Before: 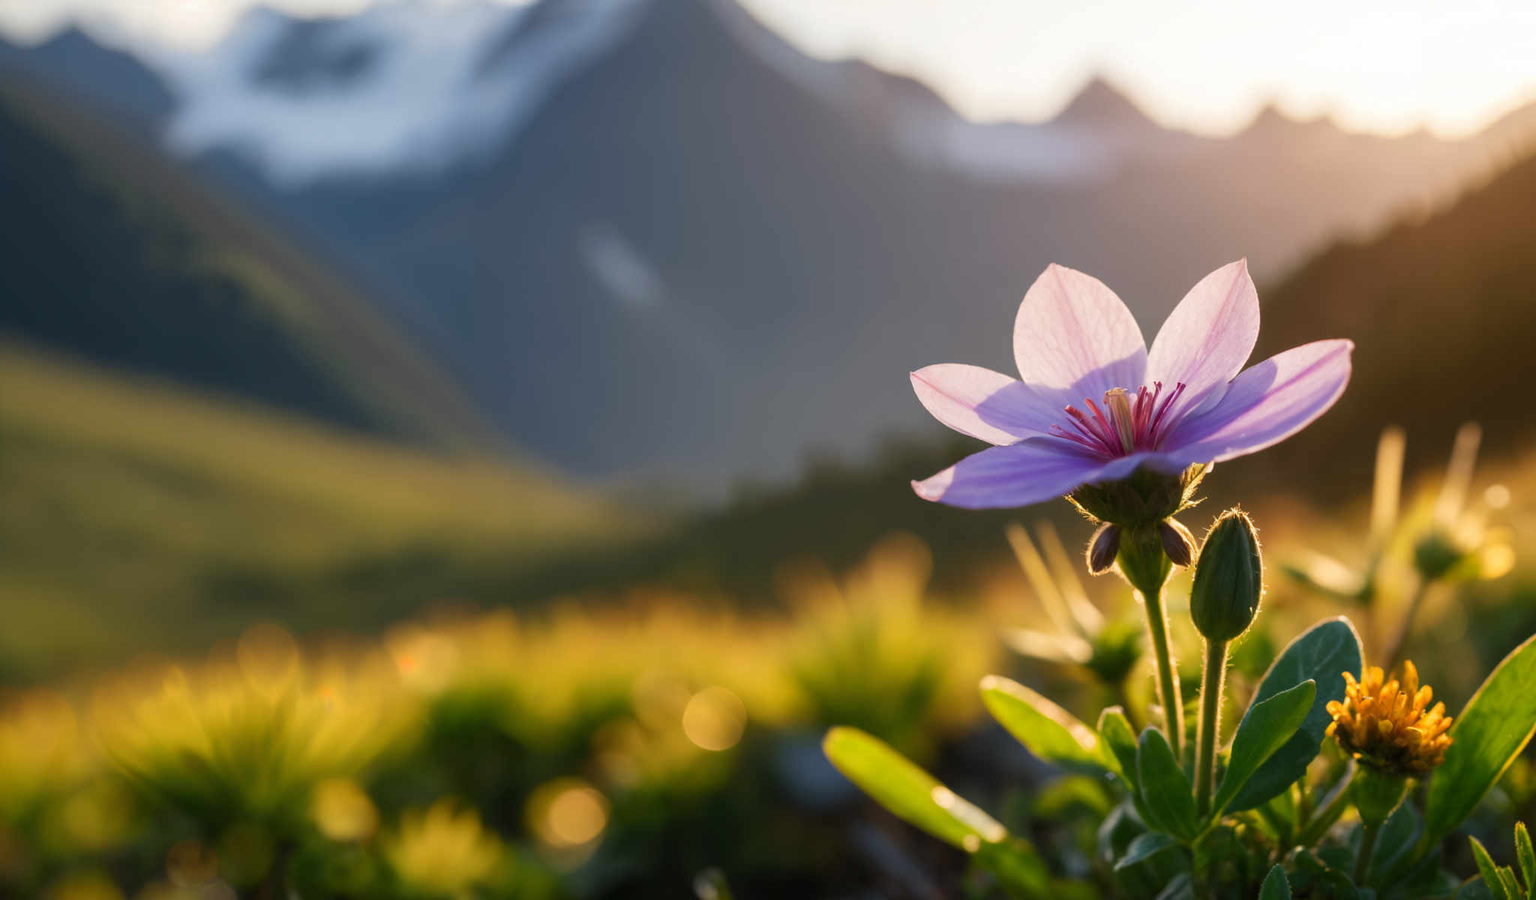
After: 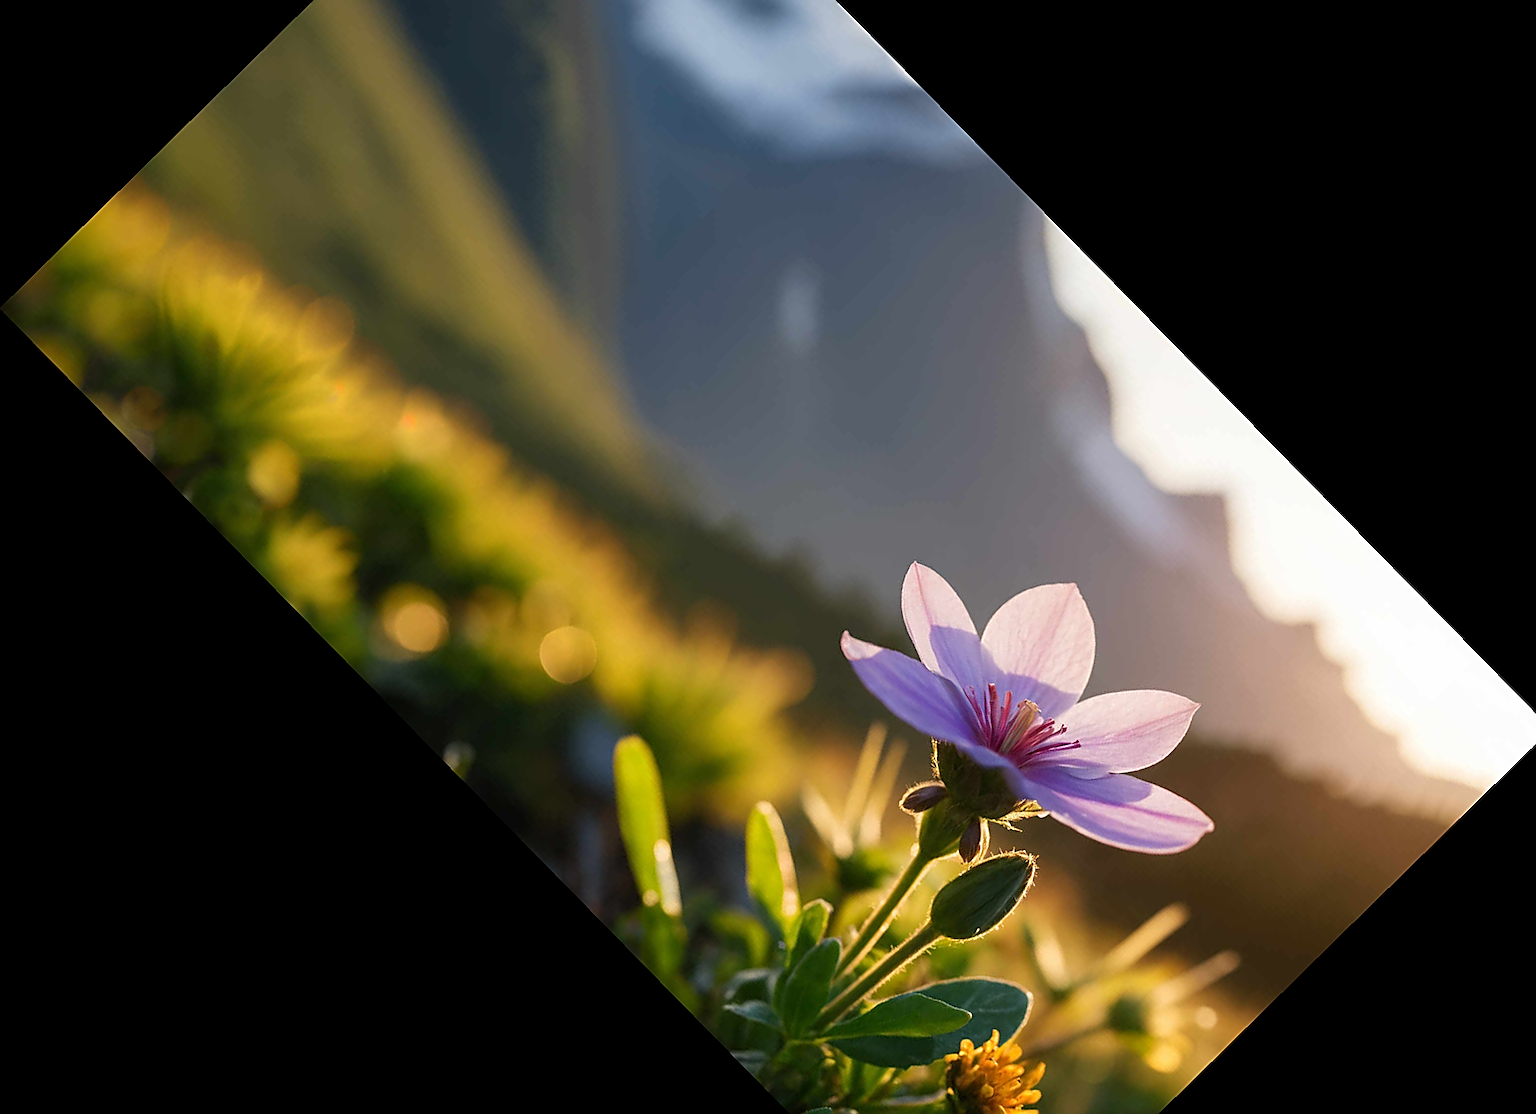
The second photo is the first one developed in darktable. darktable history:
crop and rotate: angle -45.55°, top 16.721%, right 0.896%, bottom 11.729%
sharpen: amount 1.016
